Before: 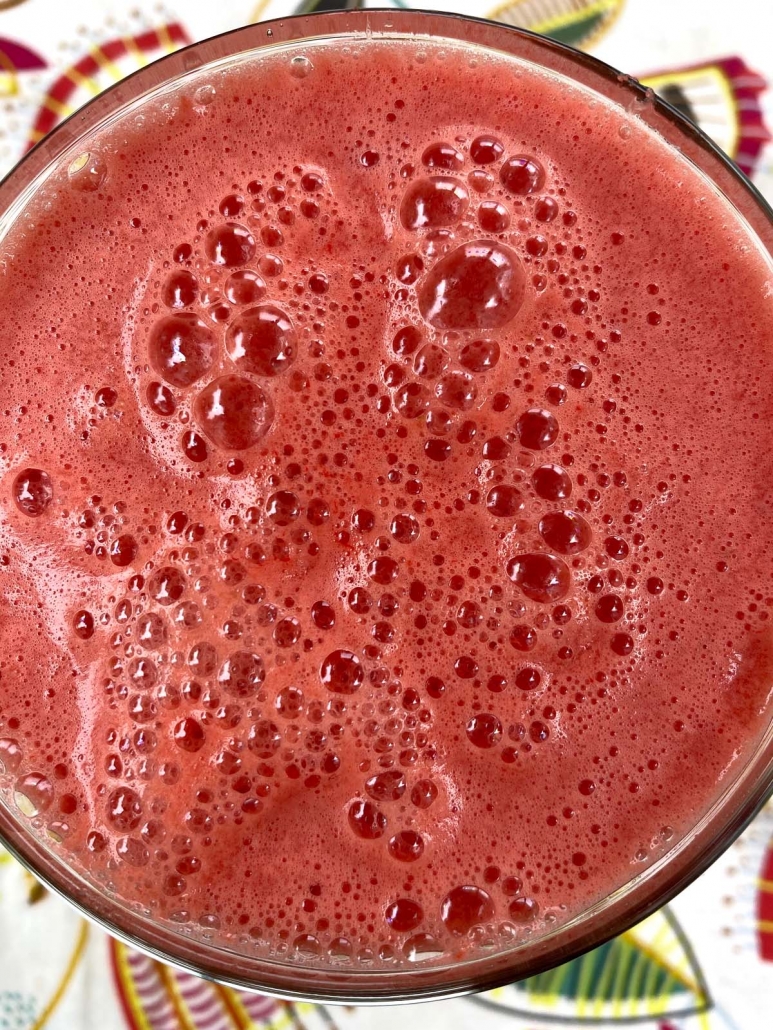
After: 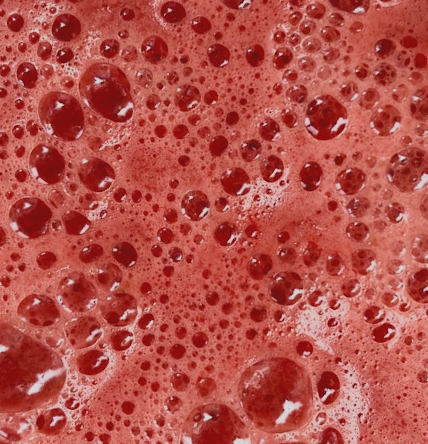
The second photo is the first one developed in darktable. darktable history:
filmic rgb: black relative exposure -3.86 EV, white relative exposure 3.48 EV, hardness 2.62, contrast 1.103, color science v5 (2021), iterations of high-quality reconstruction 0, contrast in shadows safe, contrast in highlights safe
crop and rotate: angle 147.39°, left 9.087%, top 15.645%, right 4.388%, bottom 17.008%
